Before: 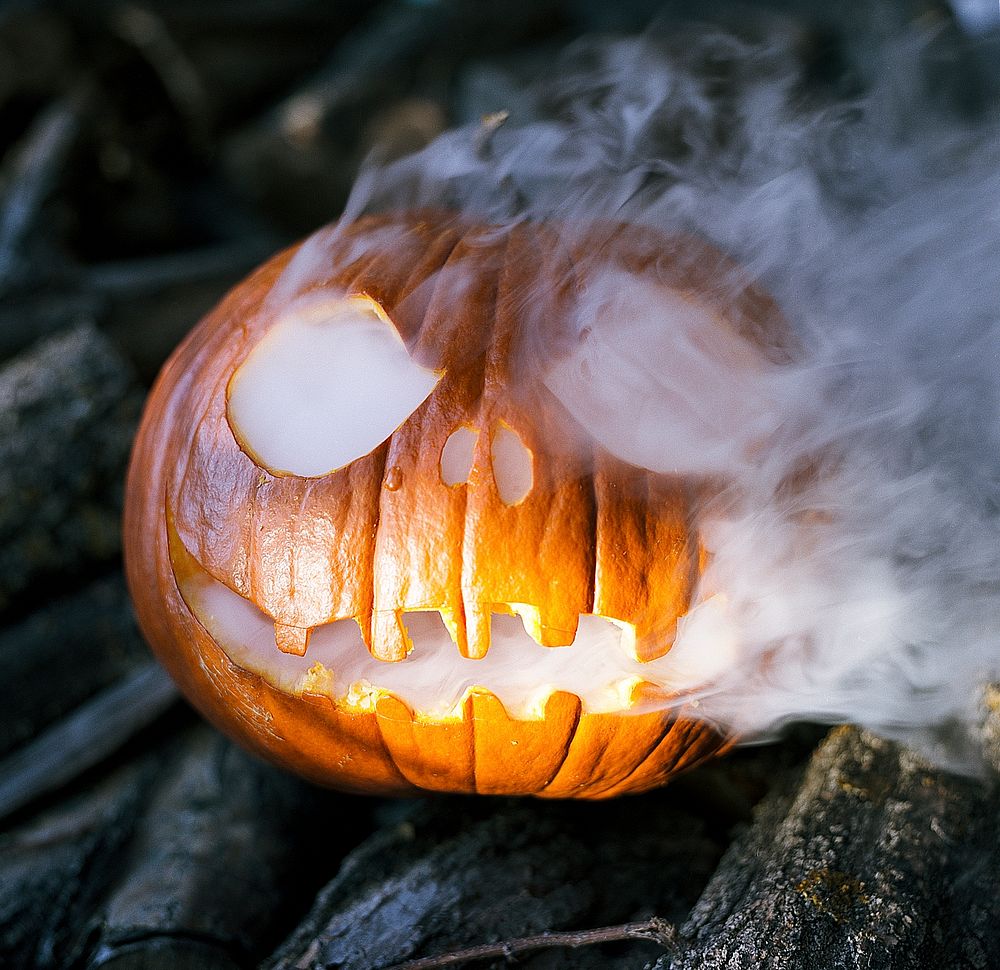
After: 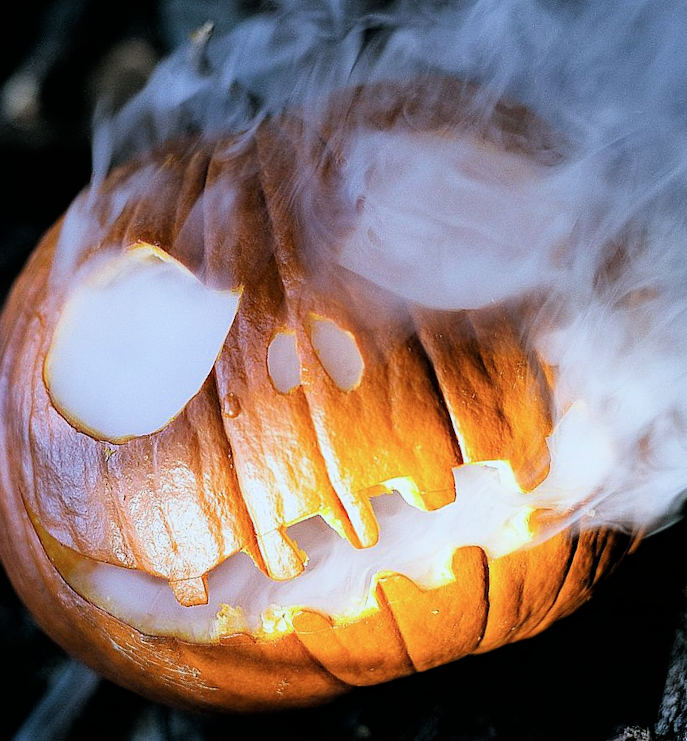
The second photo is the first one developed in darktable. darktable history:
crop and rotate: angle 20.16°, left 6.997%, right 4.026%, bottom 1.057%
color calibration: illuminant F (fluorescent), F source F9 (Cool White Deluxe 4150 K) – high CRI, x 0.374, y 0.373, temperature 4152.34 K, gamut compression 0.992
filmic rgb: black relative exposure -4.9 EV, white relative exposure 2.83 EV, hardness 3.71
